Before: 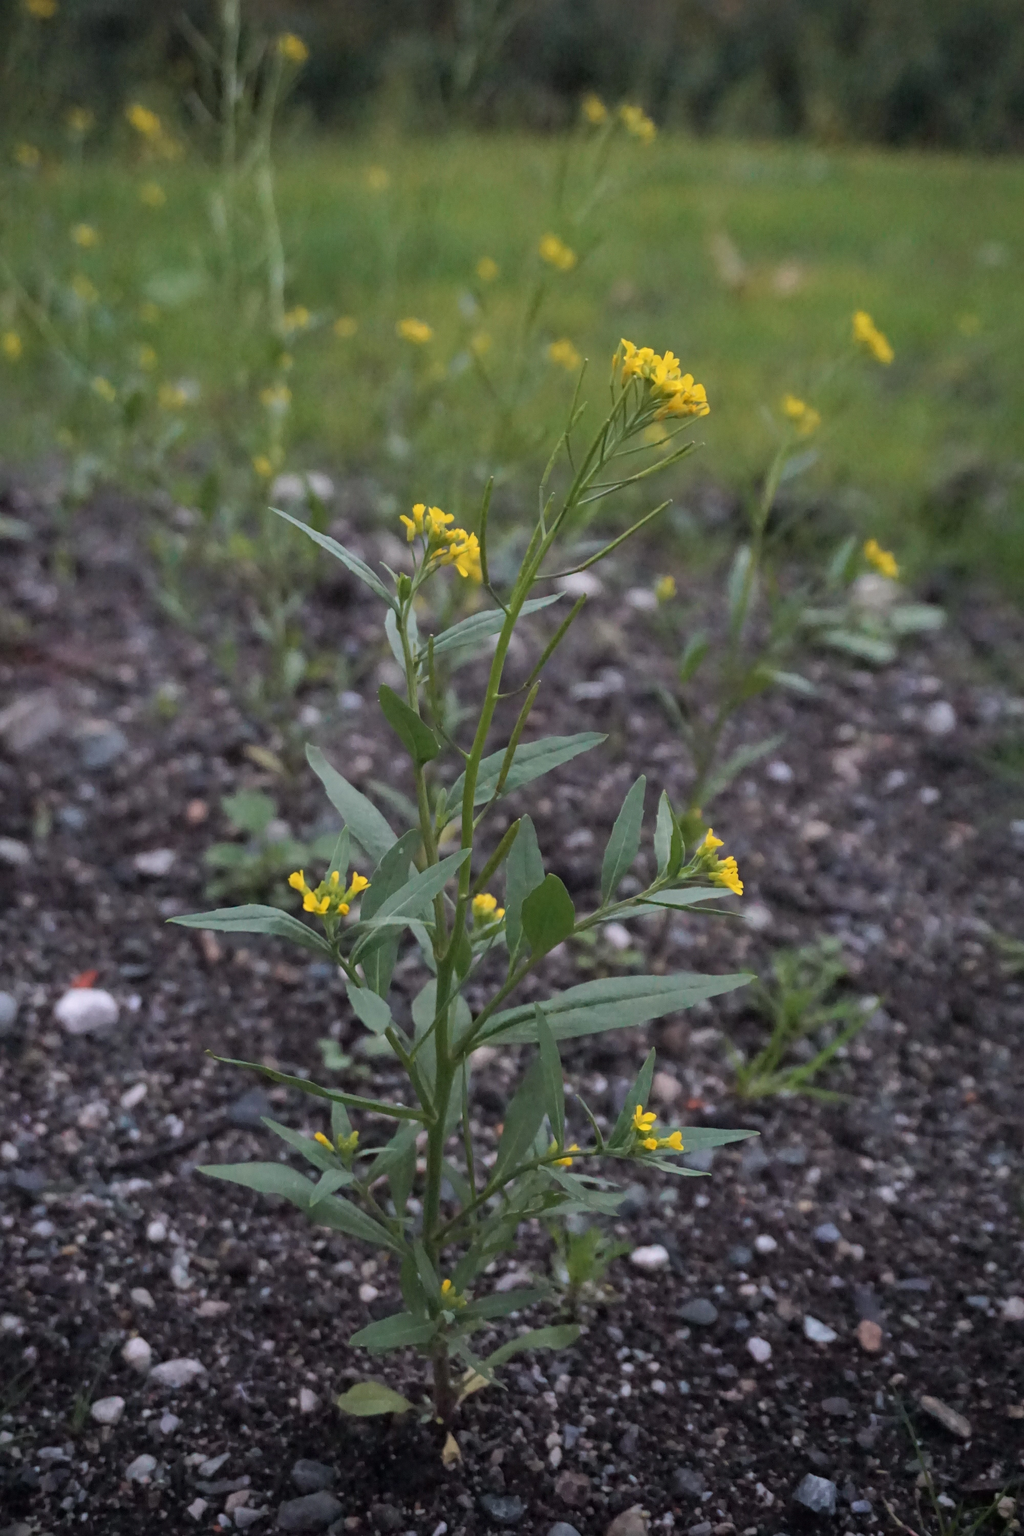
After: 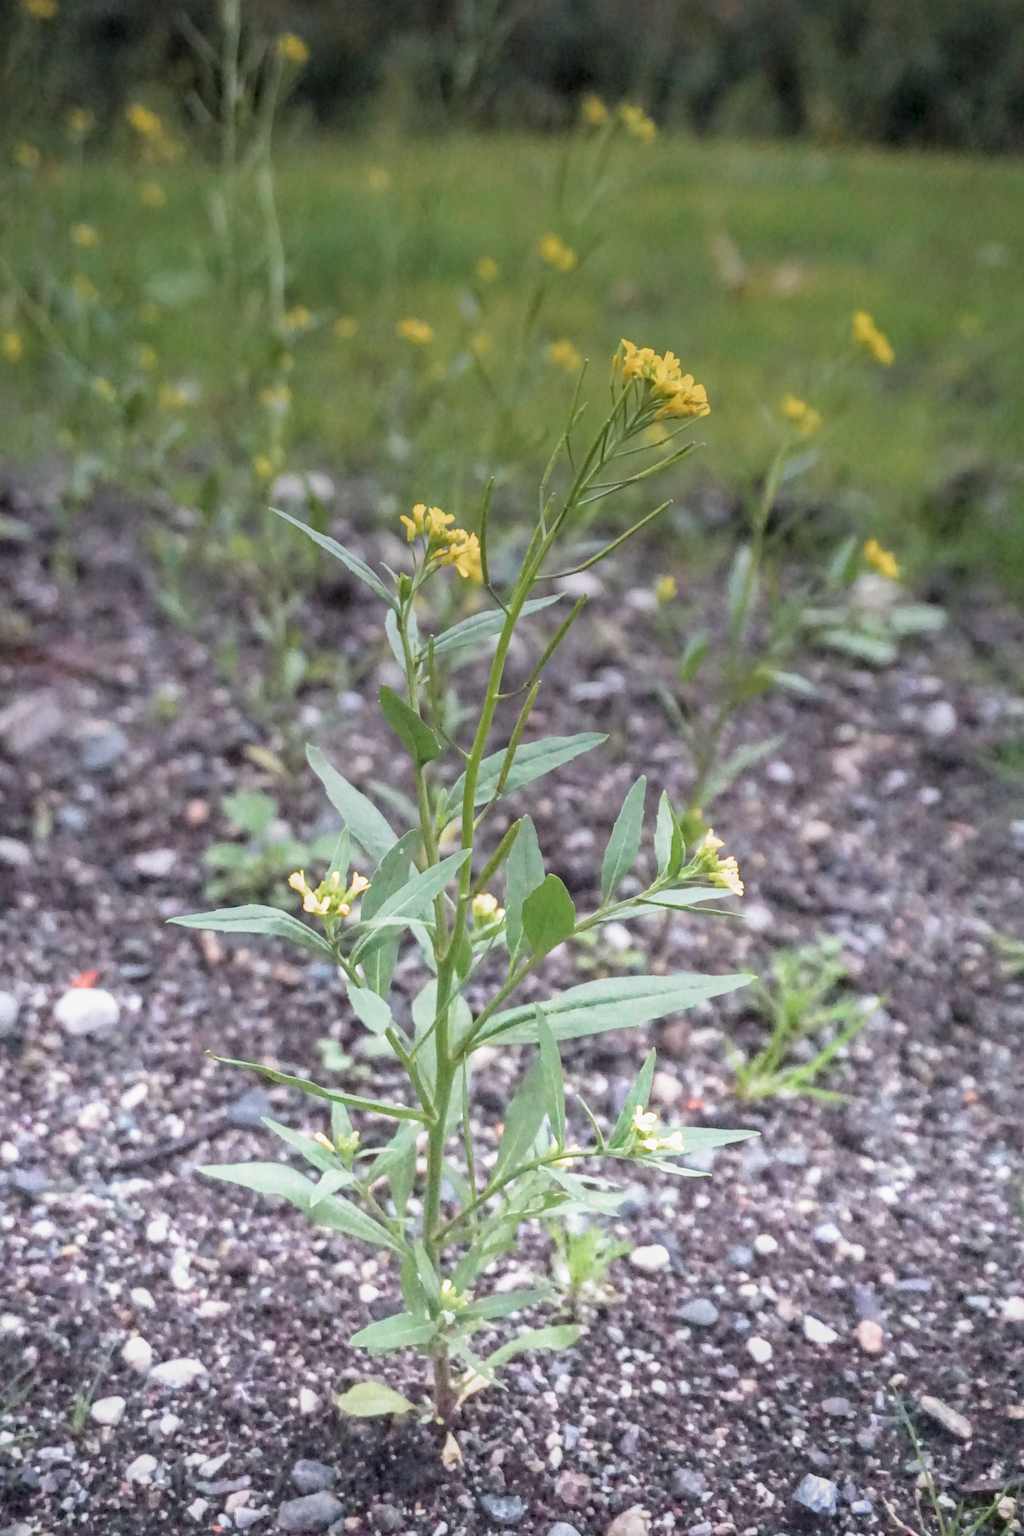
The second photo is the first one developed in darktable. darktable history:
filmic rgb: black relative exposure -13 EV, threshold 3 EV, target white luminance 85%, hardness 6.3, latitude 42.11%, contrast 0.858, shadows ↔ highlights balance 8.63%, color science v4 (2020), enable highlight reconstruction true
local contrast: highlights 0%, shadows 0%, detail 133%
graduated density: density -3.9 EV
